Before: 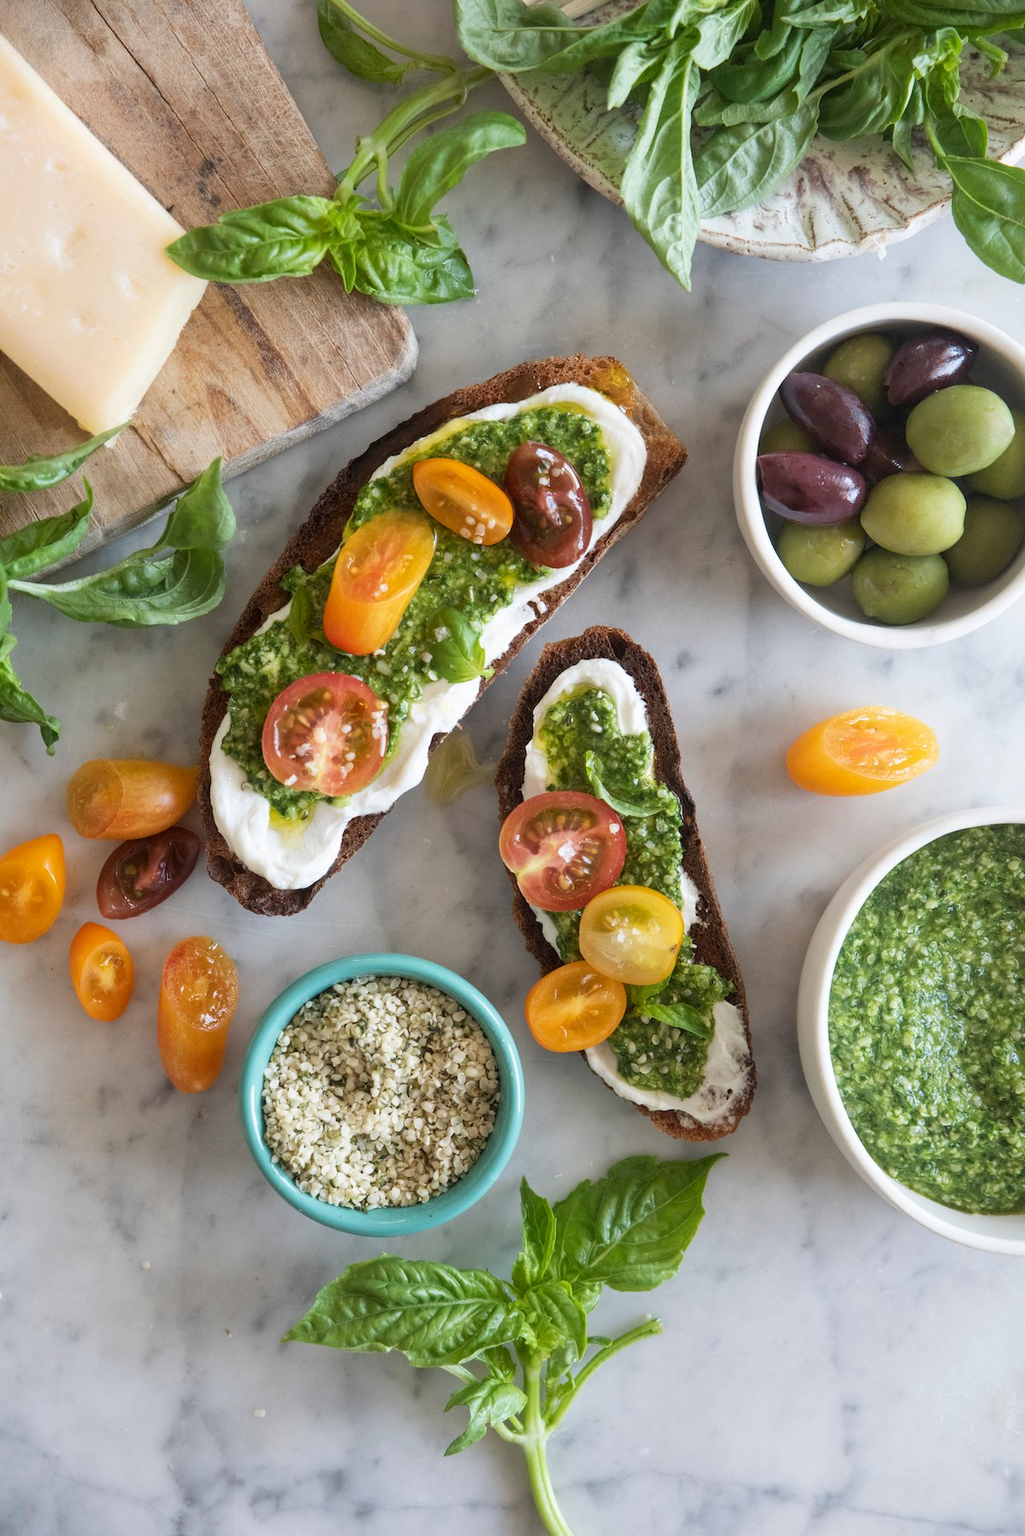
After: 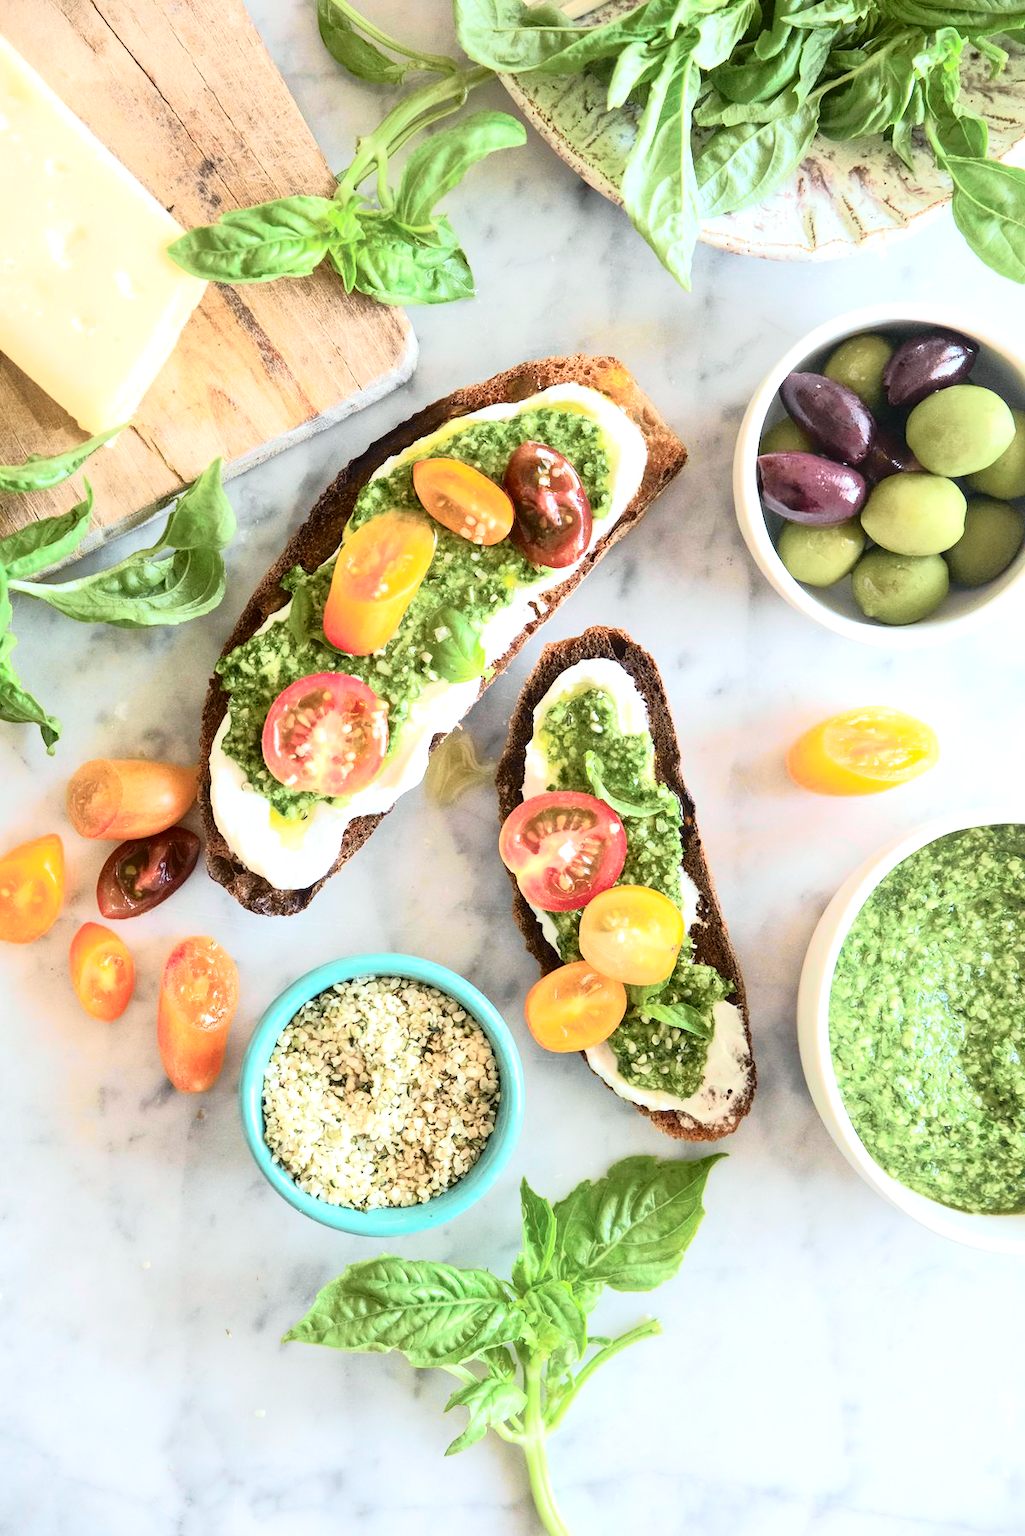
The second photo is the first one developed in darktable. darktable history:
exposure: exposure 1.089 EV, compensate highlight preservation false
tone curve: curves: ch0 [(0, 0) (0.081, 0.044) (0.192, 0.125) (0.283, 0.238) (0.416, 0.449) (0.495, 0.524) (0.661, 0.756) (0.788, 0.87) (1, 0.951)]; ch1 [(0, 0) (0.161, 0.092) (0.35, 0.33) (0.392, 0.392) (0.427, 0.426) (0.479, 0.472) (0.505, 0.497) (0.521, 0.524) (0.567, 0.56) (0.583, 0.592) (0.625, 0.627) (0.678, 0.733) (1, 1)]; ch2 [(0, 0) (0.346, 0.362) (0.404, 0.427) (0.502, 0.499) (0.531, 0.523) (0.544, 0.561) (0.58, 0.59) (0.629, 0.642) (0.717, 0.678) (1, 1)], color space Lab, independent channels, preserve colors none
